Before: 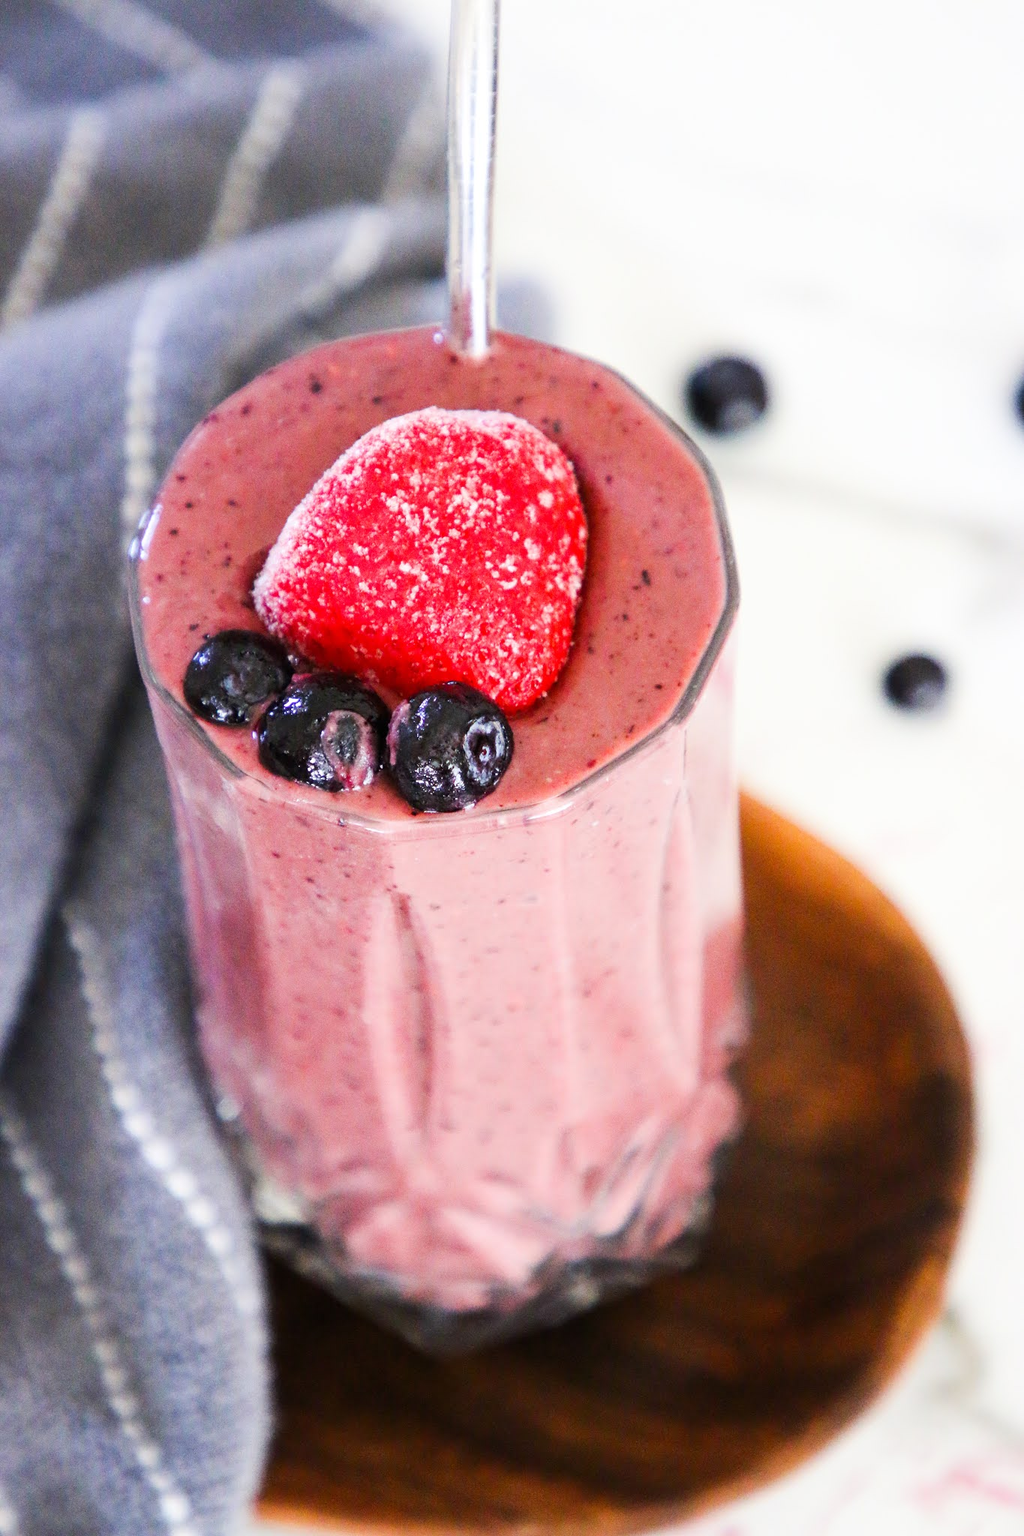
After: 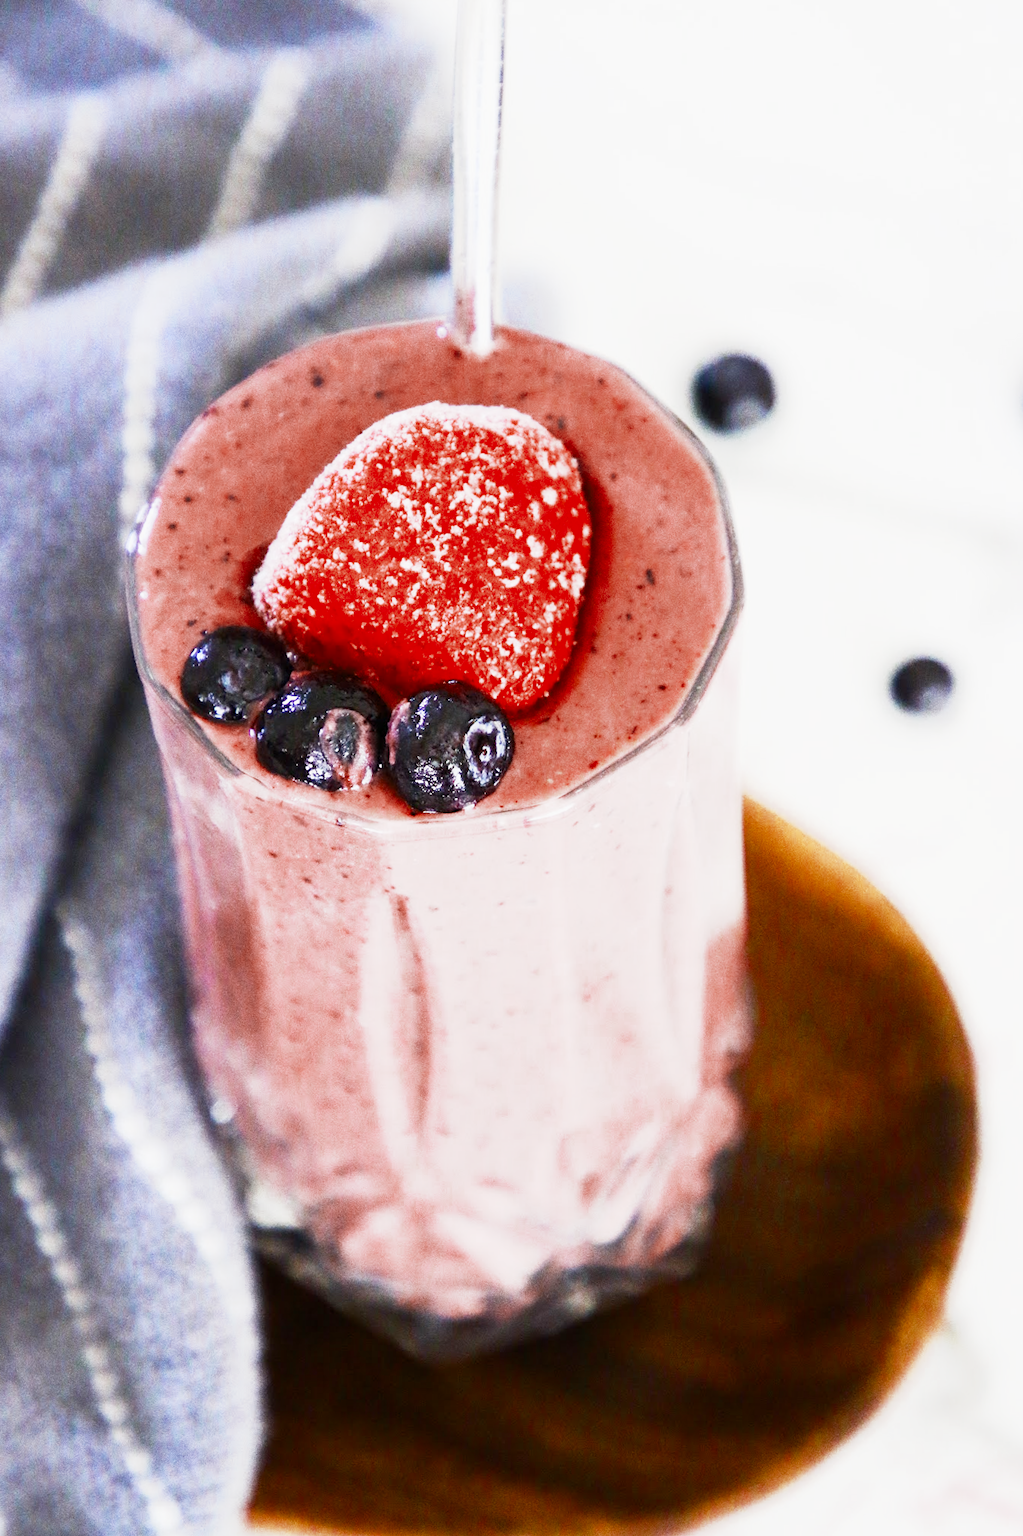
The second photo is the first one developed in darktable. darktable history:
color zones: curves: ch0 [(0, 0.5) (0.125, 0.4) (0.25, 0.5) (0.375, 0.4) (0.5, 0.4) (0.625, 0.6) (0.75, 0.6) (0.875, 0.5)]; ch1 [(0, 0.35) (0.125, 0.45) (0.25, 0.35) (0.375, 0.35) (0.5, 0.35) (0.625, 0.35) (0.75, 0.45) (0.875, 0.35)]; ch2 [(0, 0.6) (0.125, 0.5) (0.25, 0.5) (0.375, 0.6) (0.5, 0.6) (0.625, 0.5) (0.75, 0.5) (0.875, 0.5)]
crop and rotate: angle -0.509°
base curve: curves: ch0 [(0, 0) (0.088, 0.125) (0.176, 0.251) (0.354, 0.501) (0.613, 0.749) (1, 0.877)], preserve colors none
color balance rgb: linear chroma grading › global chroma 14.766%, perceptual saturation grading › global saturation 20%, perceptual saturation grading › highlights -50.109%, perceptual saturation grading › shadows 30.203%, perceptual brilliance grading › global brilliance -17.863%, perceptual brilliance grading › highlights 28.379%, global vibrance 20%
